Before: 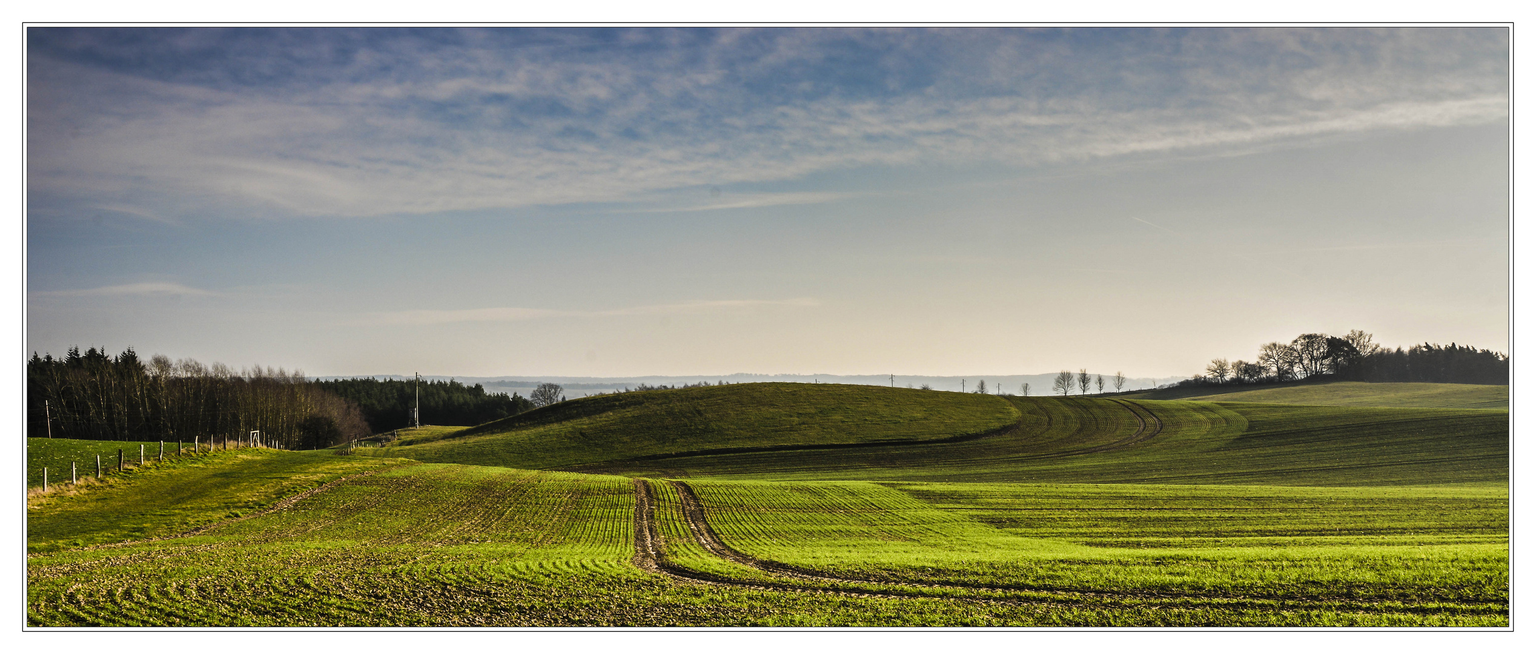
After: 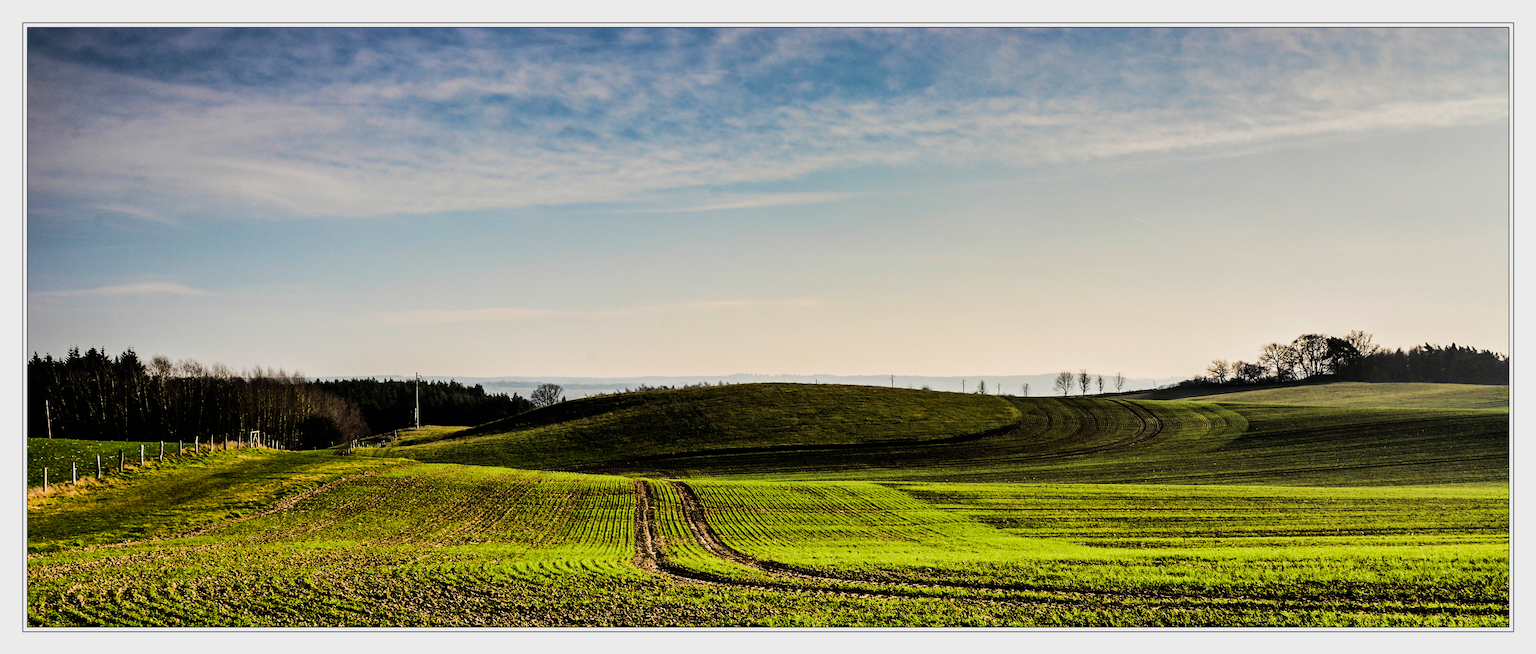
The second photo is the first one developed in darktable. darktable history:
filmic rgb: black relative exposure -7.65 EV, white relative exposure 4.56 EV, hardness 3.61, color science v6 (2022)
tone equalizer: -8 EV -0.75 EV, -7 EV -0.7 EV, -6 EV -0.6 EV, -5 EV -0.4 EV, -3 EV 0.4 EV, -2 EV 0.6 EV, -1 EV 0.7 EV, +0 EV 0.75 EV, edges refinement/feathering 500, mask exposure compensation -1.57 EV, preserve details no
